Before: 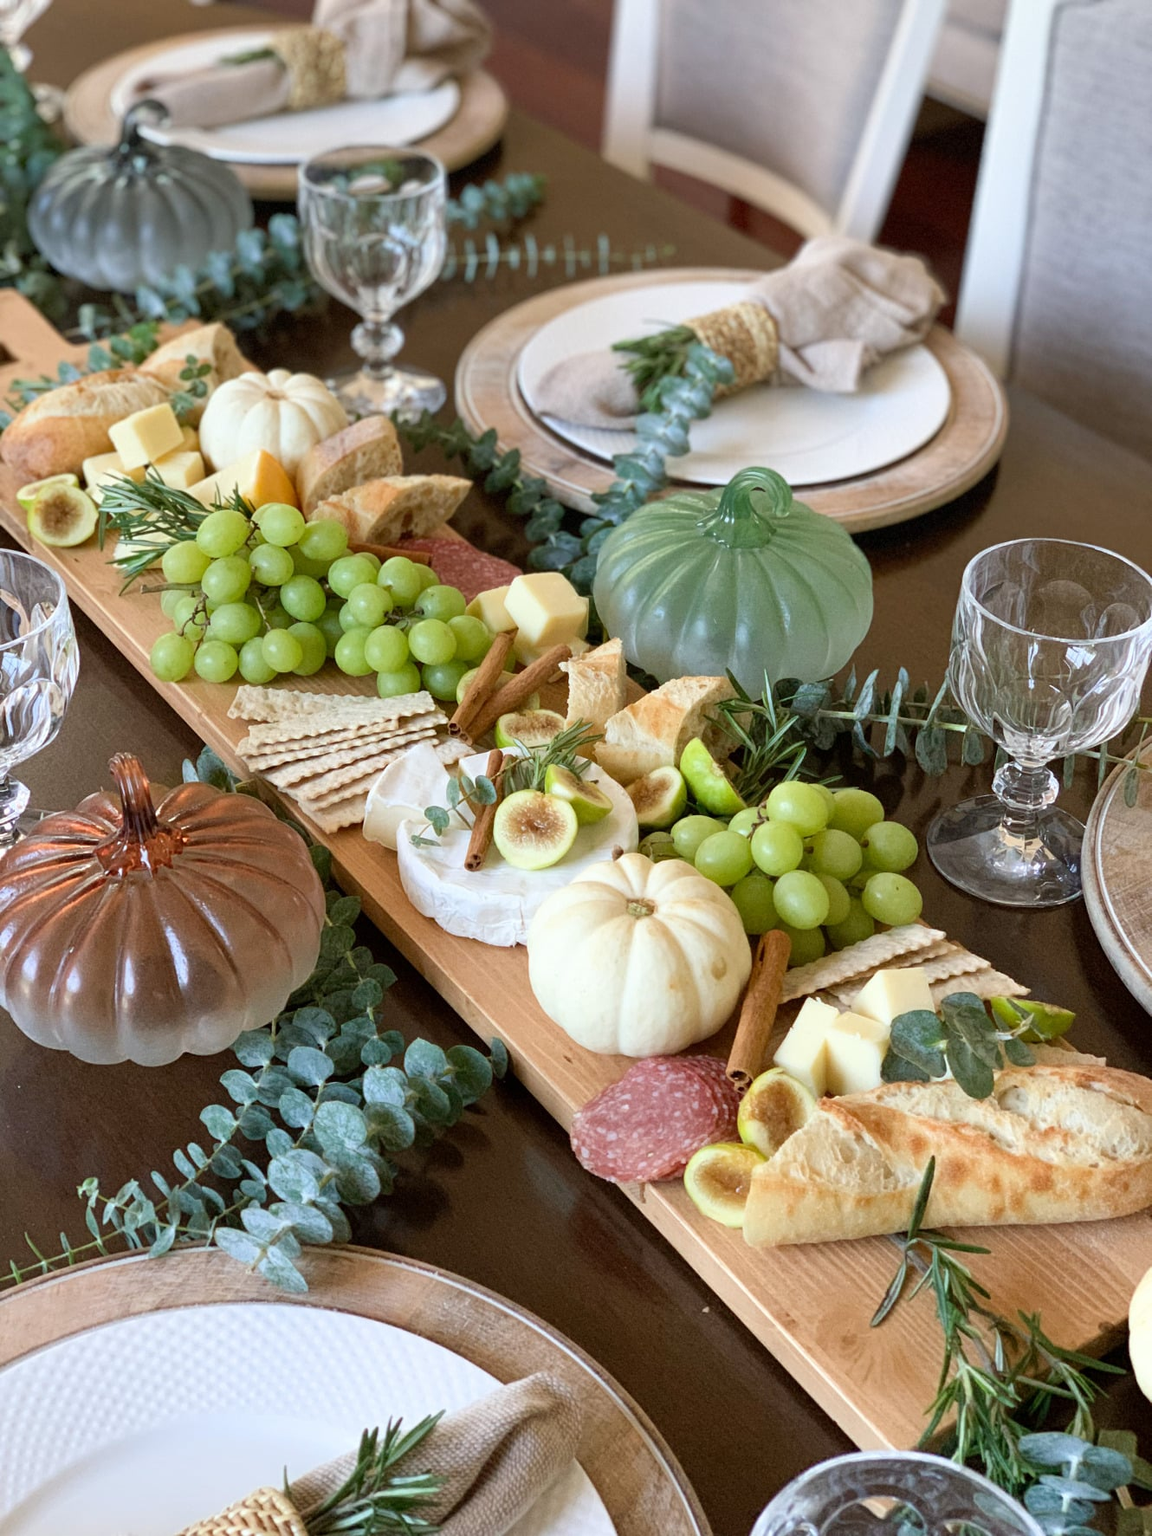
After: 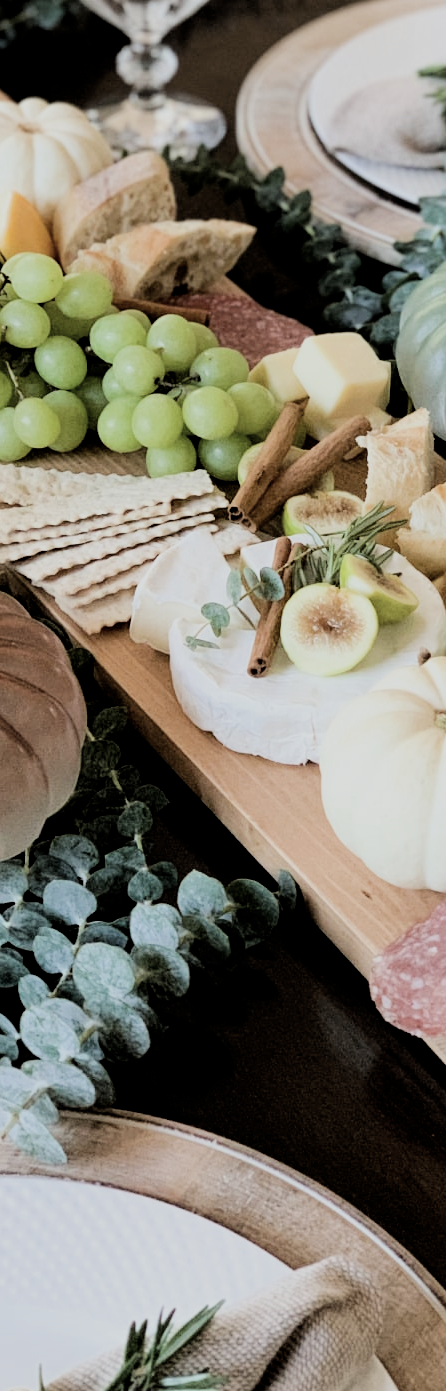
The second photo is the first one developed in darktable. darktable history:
filmic rgb: black relative exposure -3.21 EV, white relative exposure 7.02 EV, hardness 1.46, contrast 1.35
crop and rotate: left 21.77%, top 18.528%, right 44.676%, bottom 2.997%
exposure: exposure 0.191 EV, compensate highlight preservation false
contrast brightness saturation: contrast 0.1, saturation -0.3
